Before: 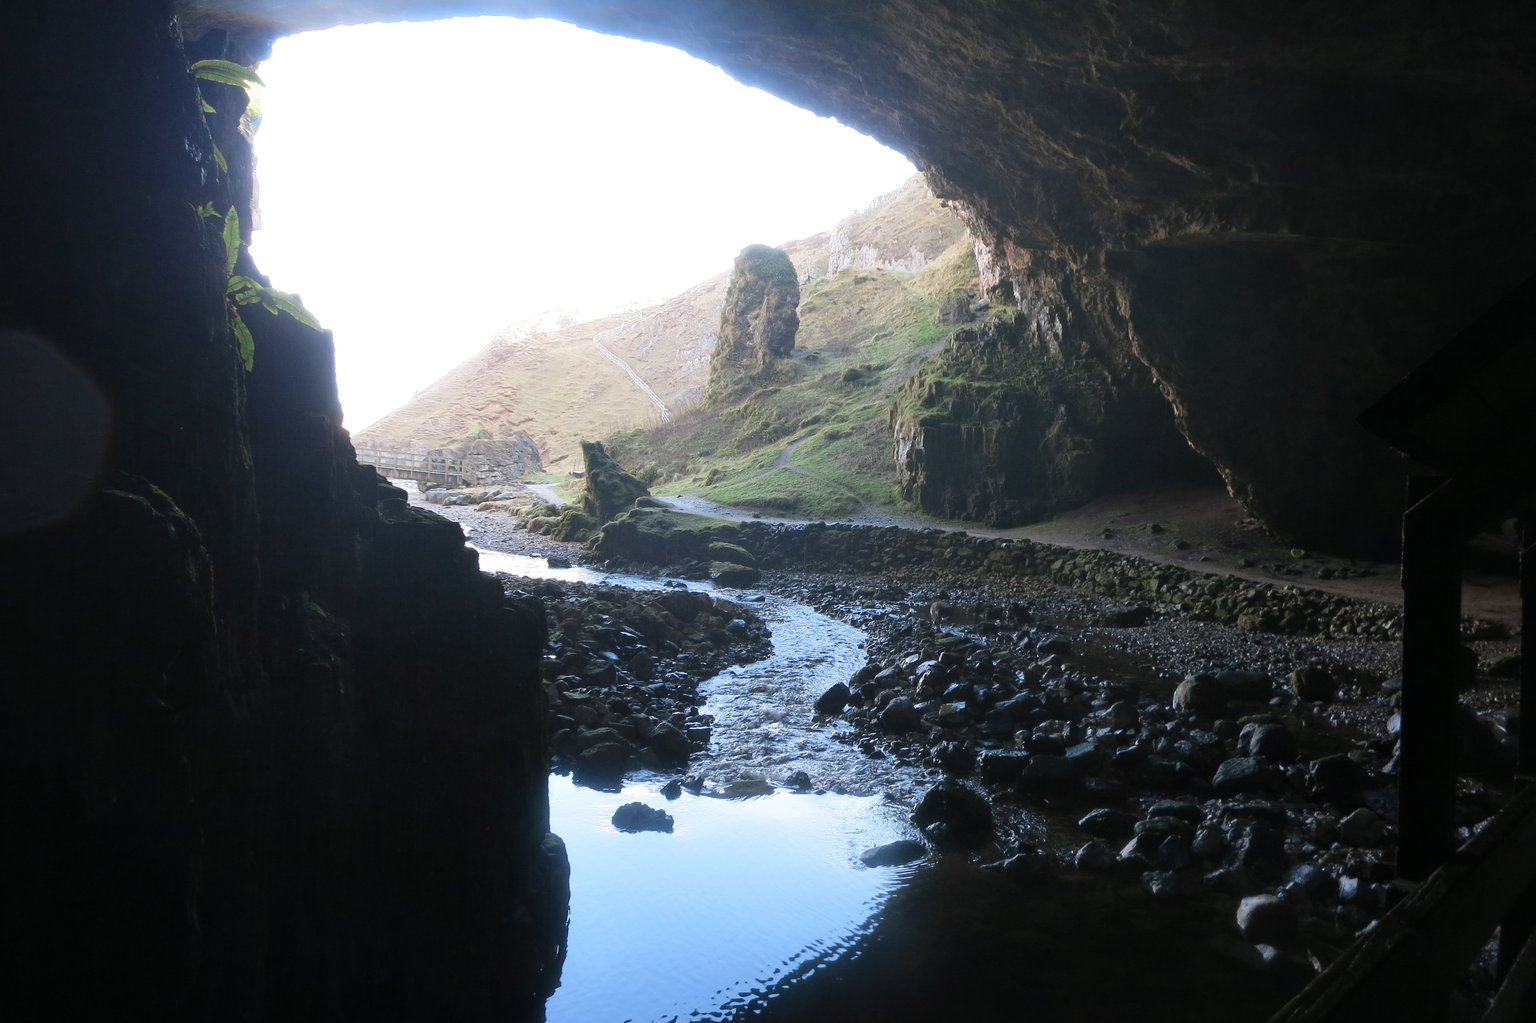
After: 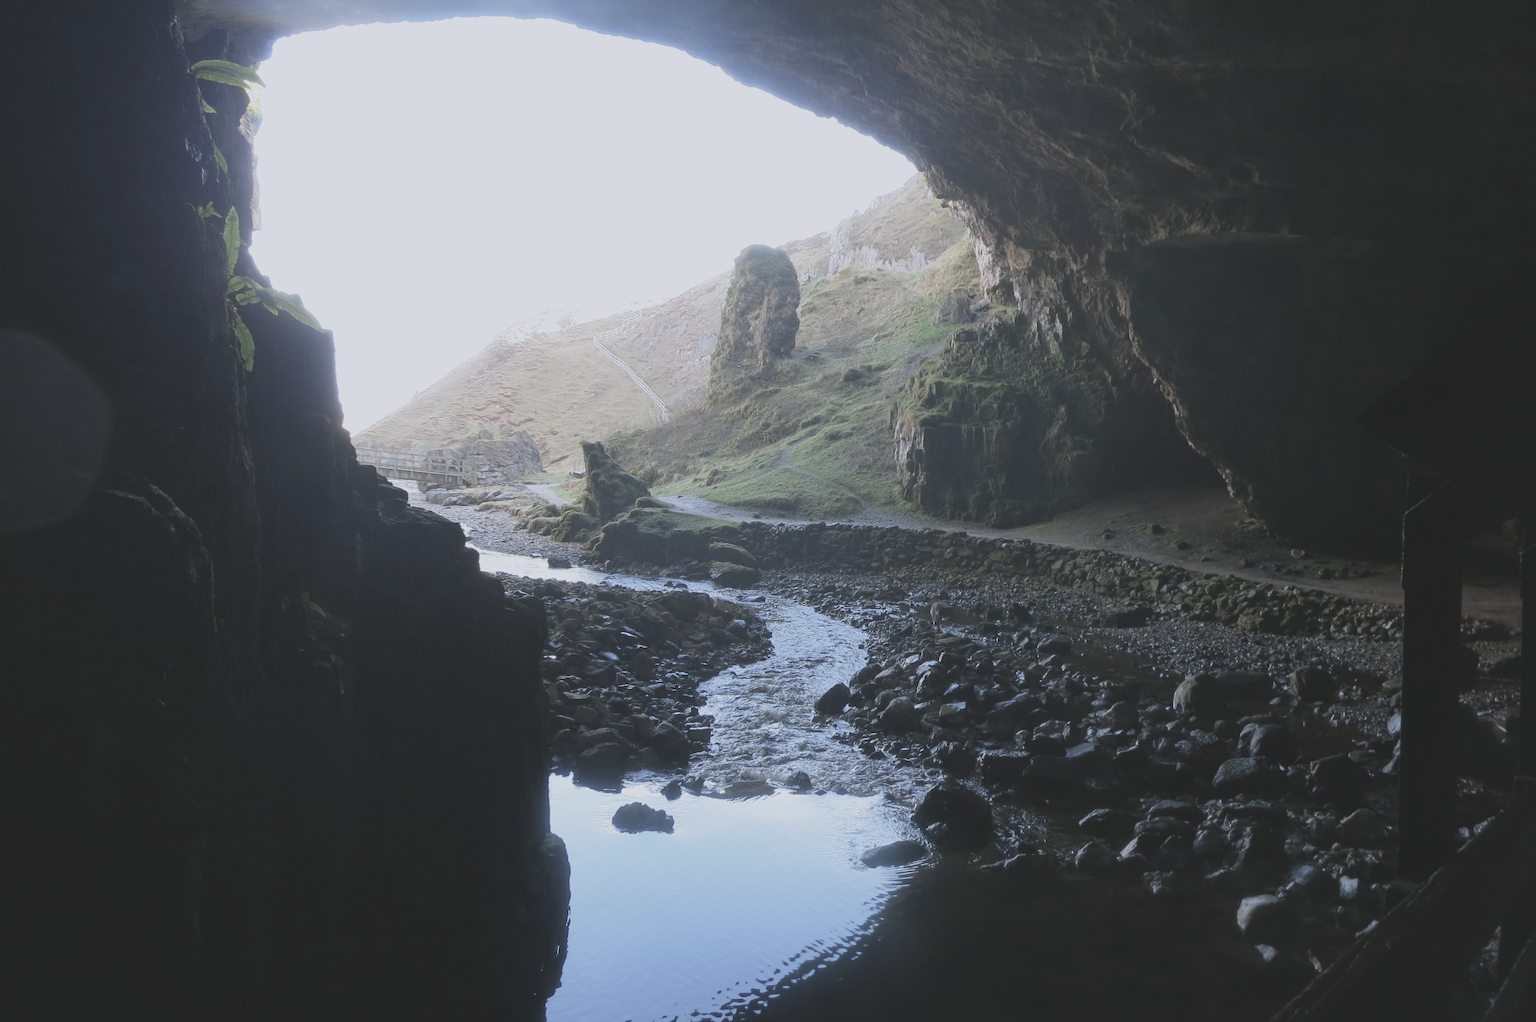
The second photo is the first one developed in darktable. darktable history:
contrast brightness saturation: contrast -0.26, saturation -0.43
white balance: red 0.974, blue 1.044
